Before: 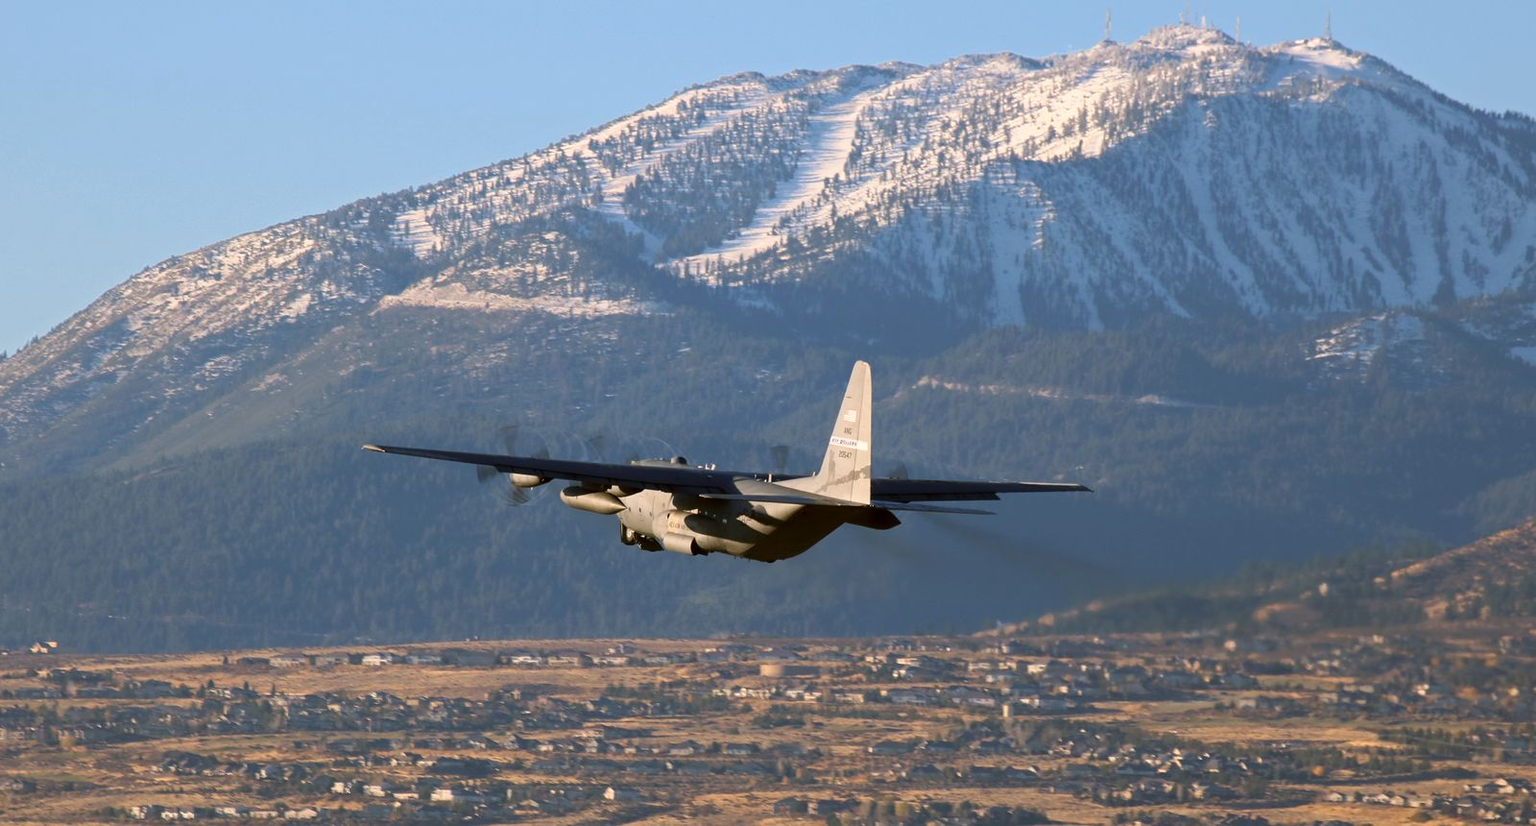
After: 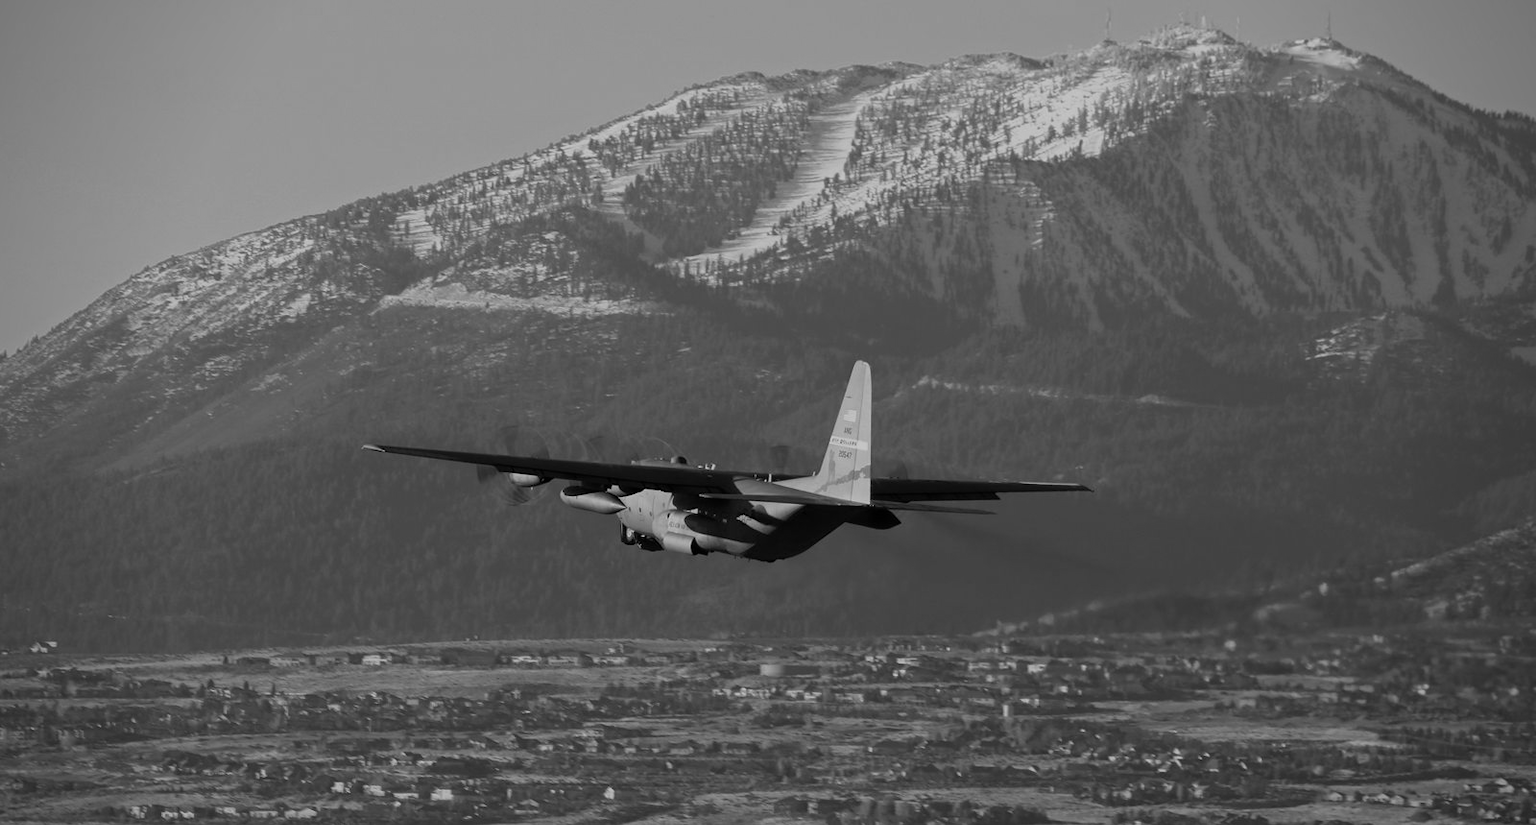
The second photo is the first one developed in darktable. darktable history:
monochrome: on, module defaults
exposure: black level correction 0, exposure -0.766 EV, compensate highlight preservation false
vignetting: on, module defaults
